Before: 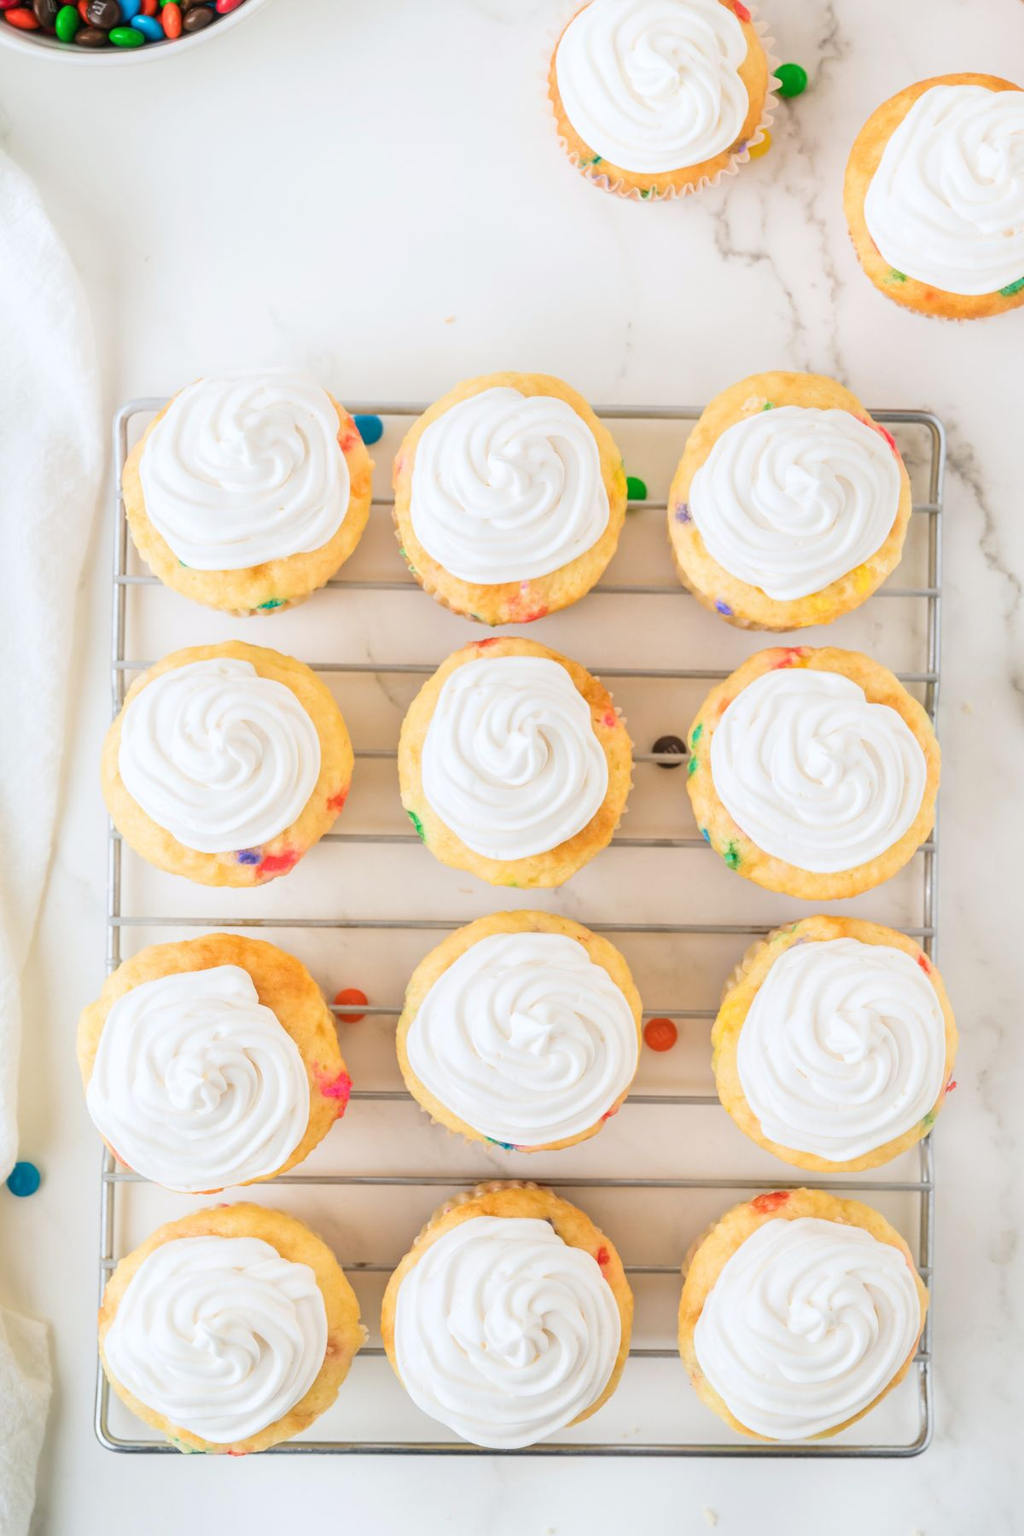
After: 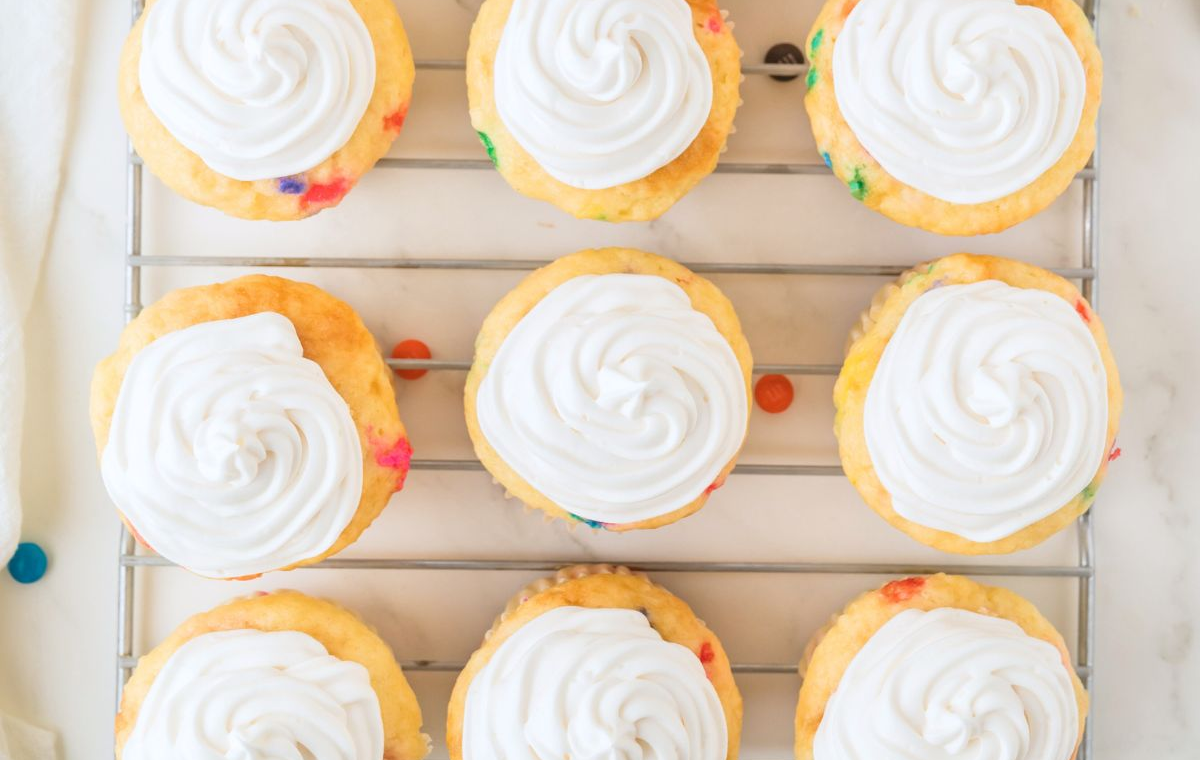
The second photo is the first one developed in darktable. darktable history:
crop: top 45.51%, bottom 12.22%
